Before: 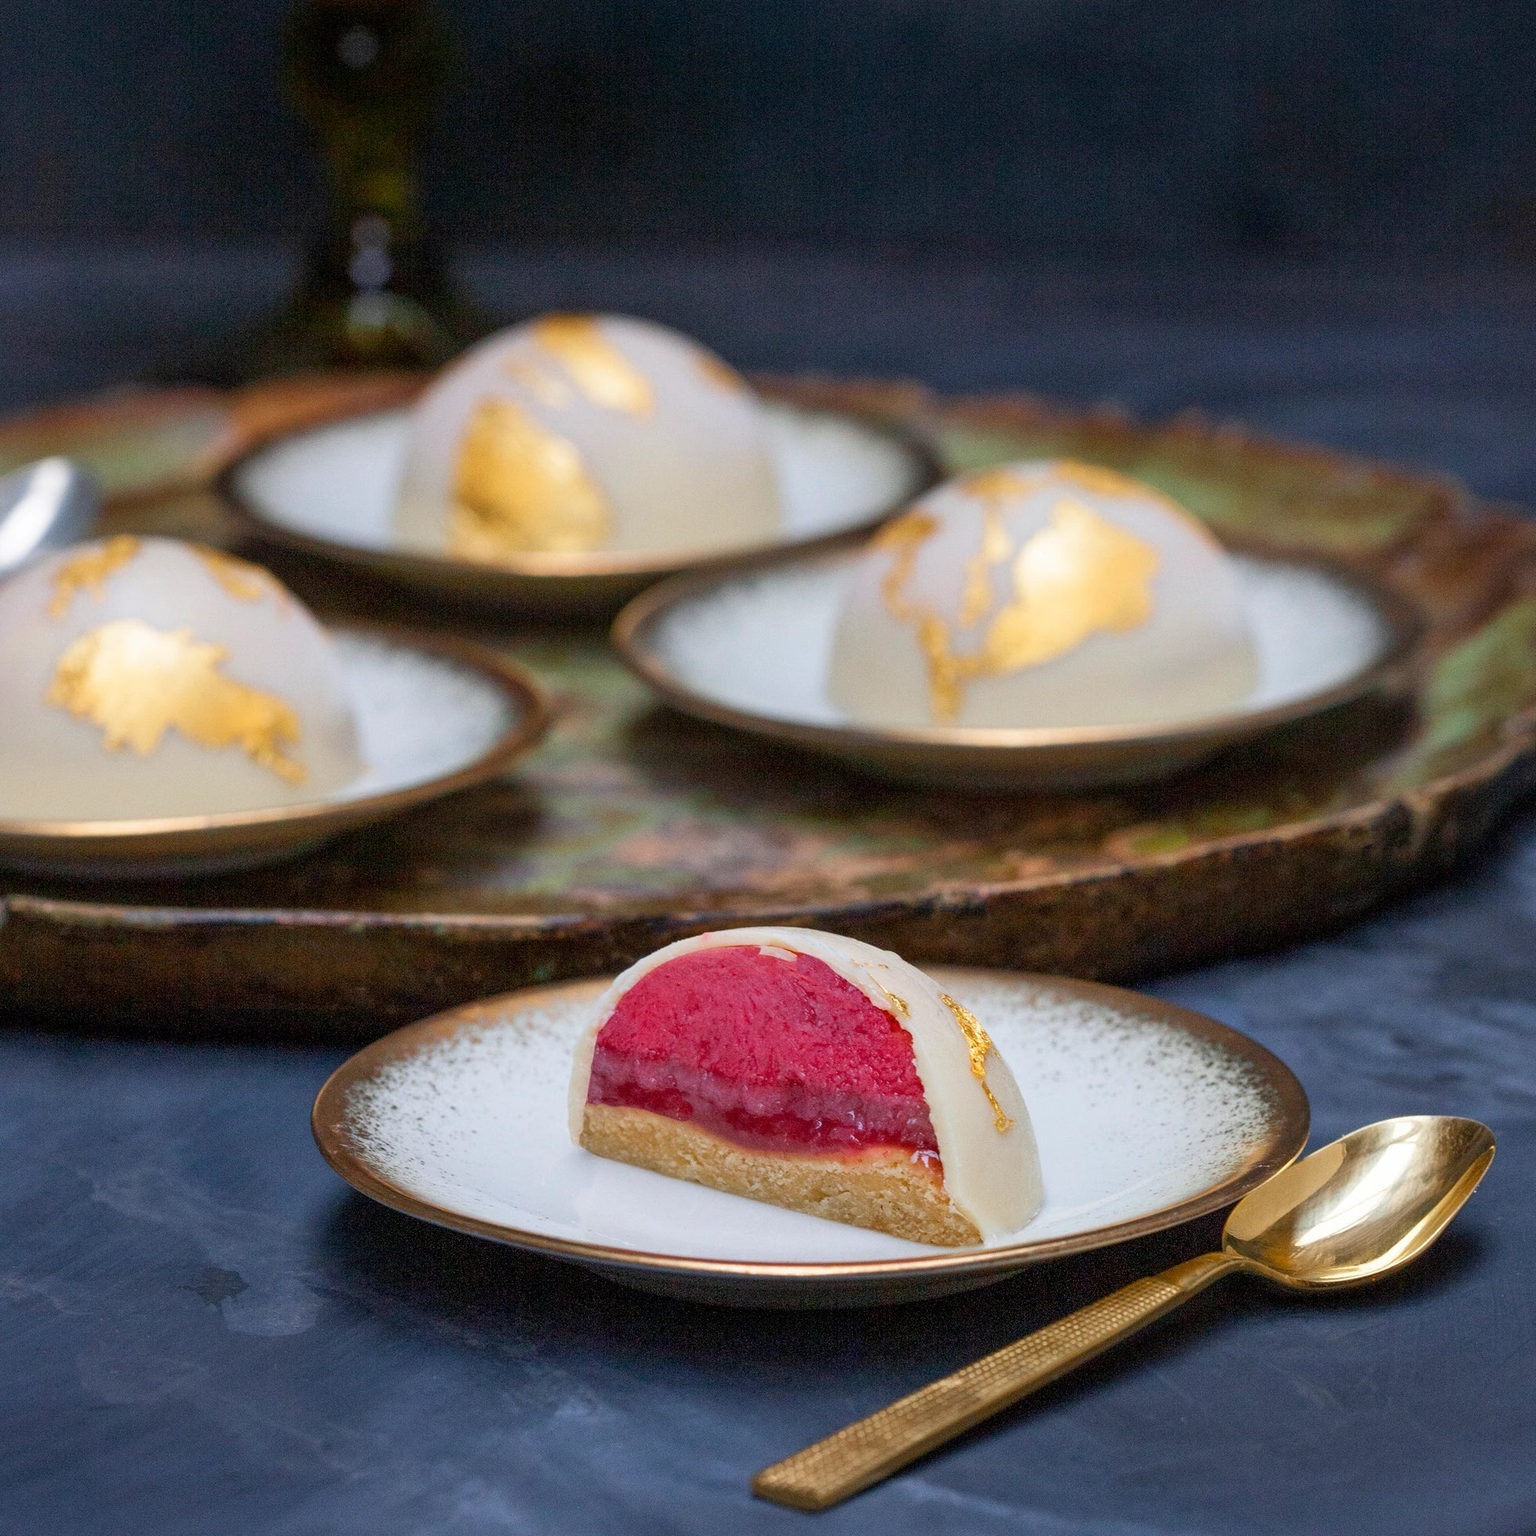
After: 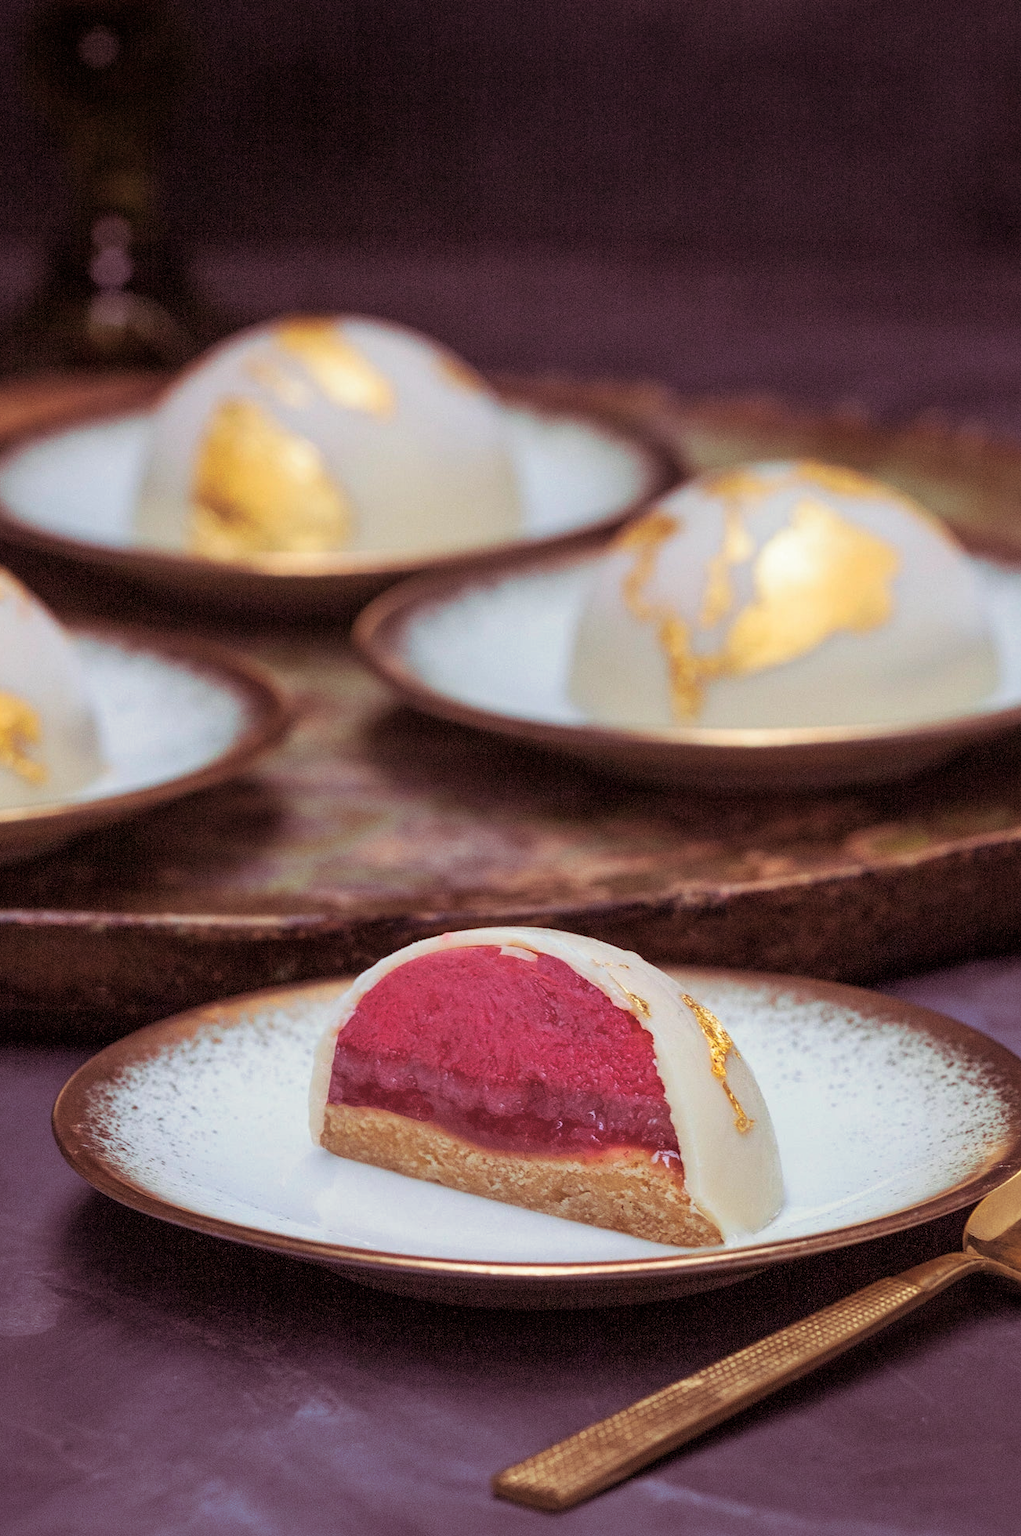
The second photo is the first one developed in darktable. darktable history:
crop: left 16.899%, right 16.556%
exposure: compensate highlight preservation false
split-toning: on, module defaults
